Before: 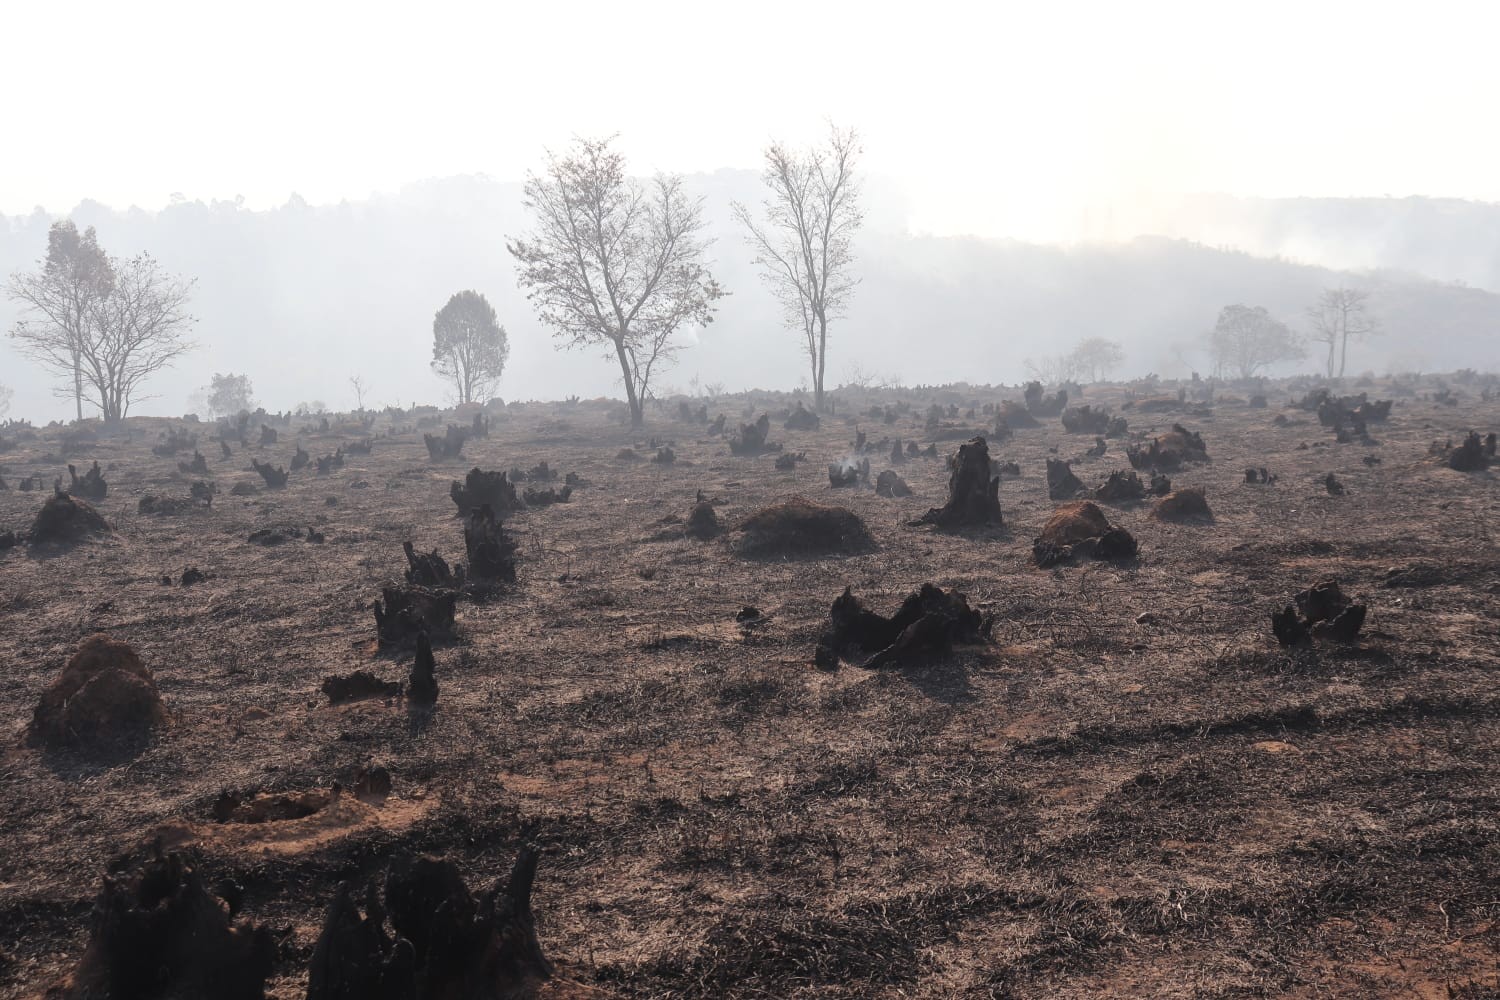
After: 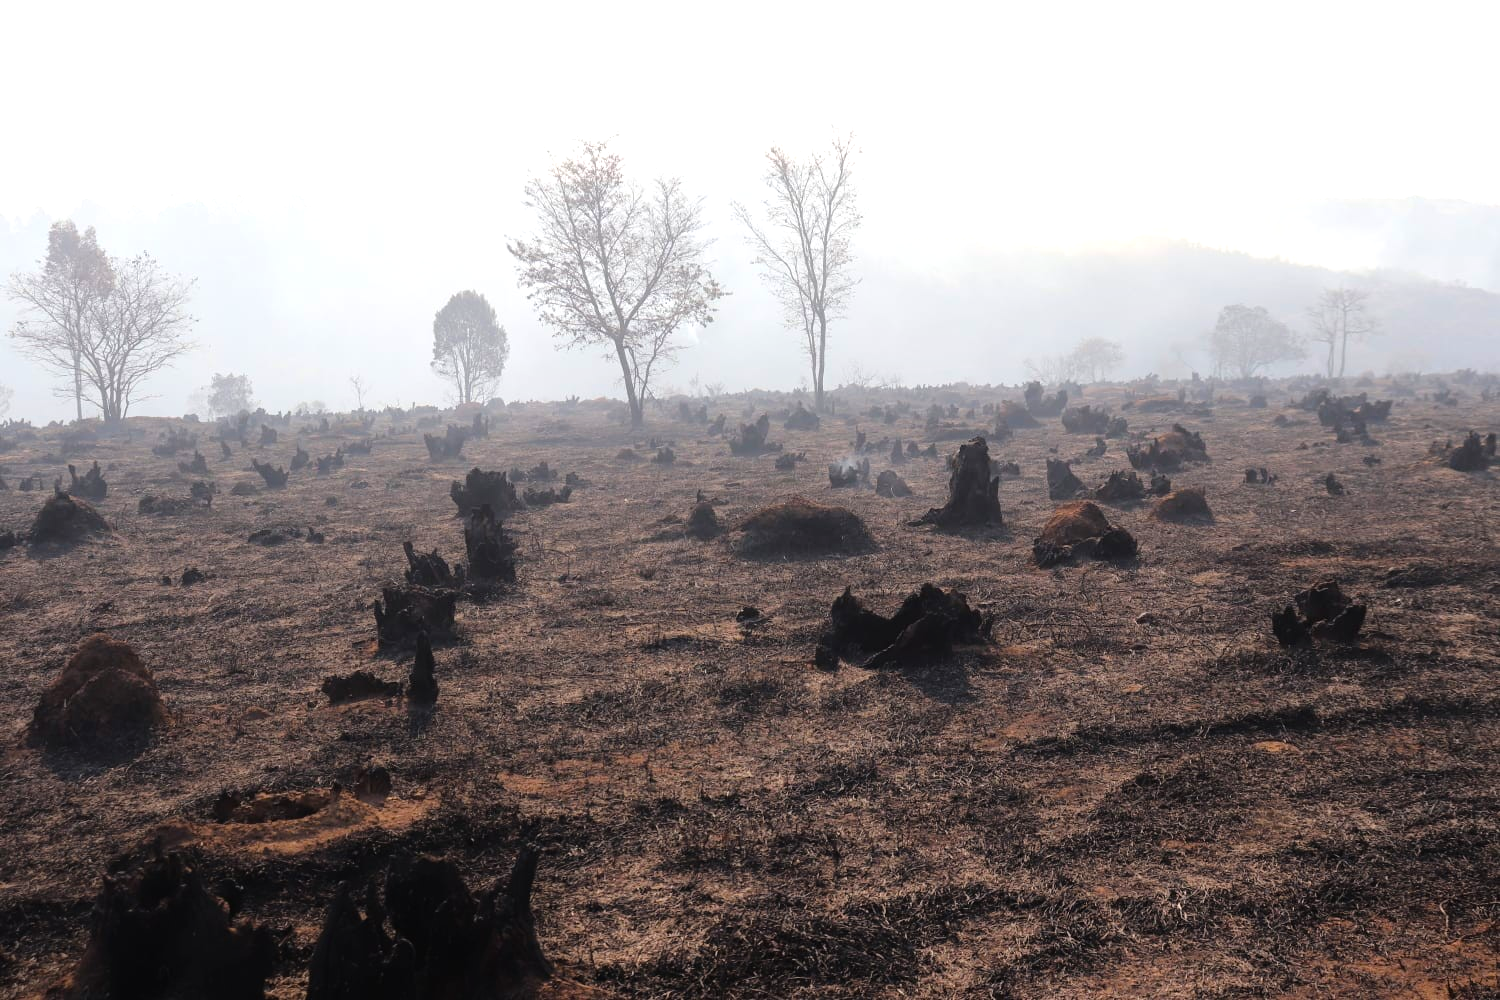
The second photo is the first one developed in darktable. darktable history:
exposure: exposure -0.552 EV, compensate highlight preservation false
color balance rgb: linear chroma grading › global chroma 8.342%, perceptual saturation grading › global saturation 29.473%, contrast -9.93%
tone equalizer: -8 EV -1.07 EV, -7 EV -0.997 EV, -6 EV -0.853 EV, -5 EV -0.549 EV, -3 EV 0.552 EV, -2 EV 0.844 EV, -1 EV 1 EV, +0 EV 1.08 EV
